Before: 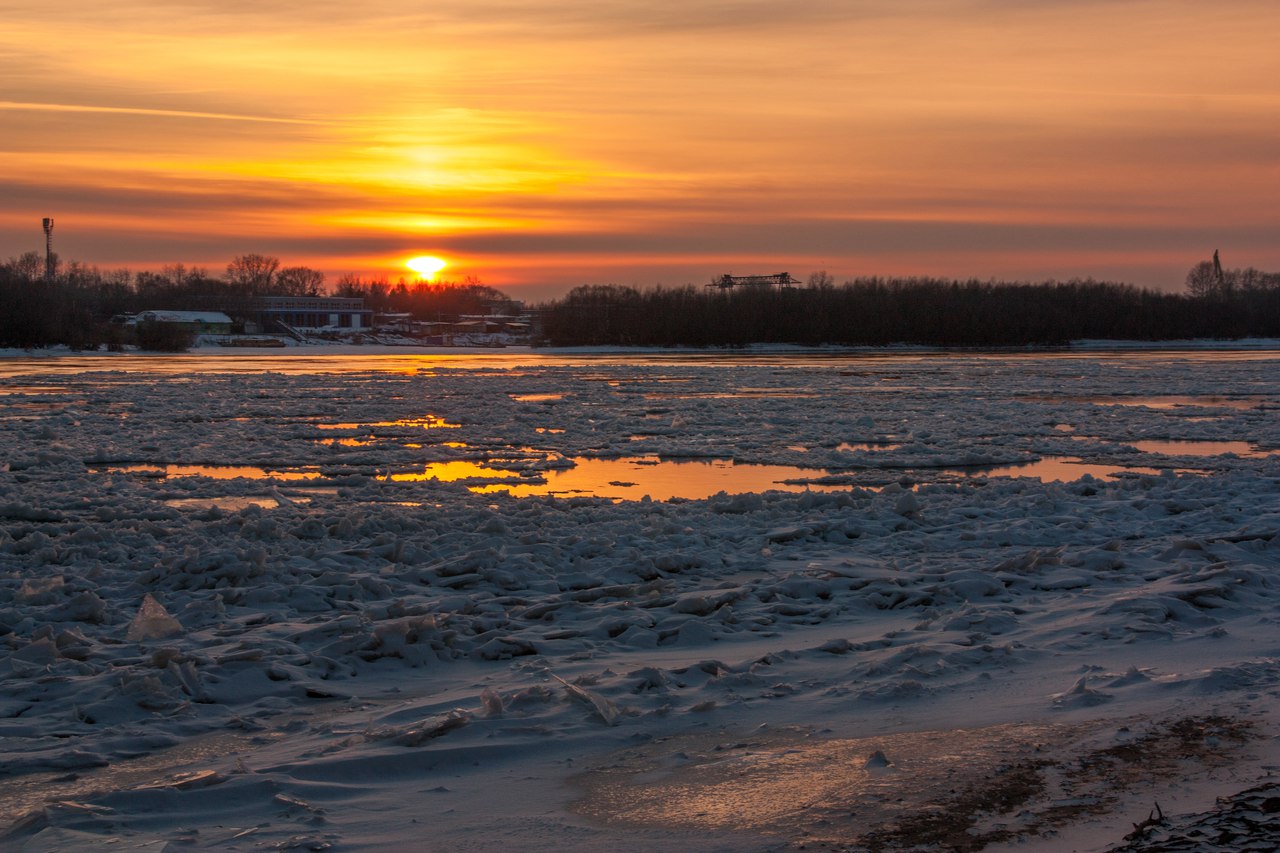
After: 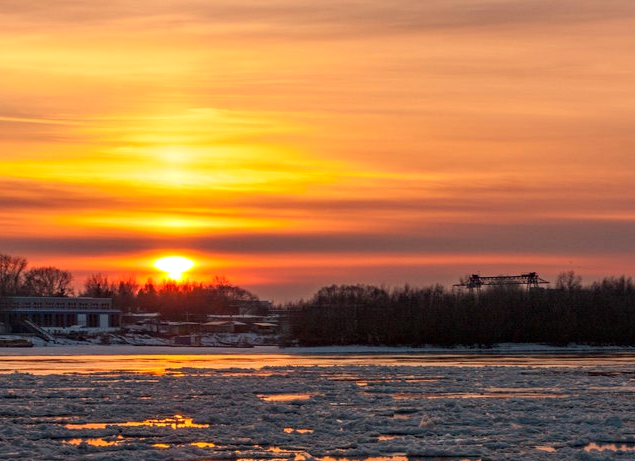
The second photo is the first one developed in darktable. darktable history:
haze removal: compatibility mode true, adaptive false
crop: left 19.755%, right 30.578%, bottom 45.942%
local contrast: highlights 105%, shadows 101%, detail 120%, midtone range 0.2
tone curve: curves: ch0 [(0, 0.012) (0.036, 0.035) (0.274, 0.288) (0.504, 0.536) (0.844, 0.84) (1, 0.983)]; ch1 [(0, 0) (0.389, 0.403) (0.462, 0.486) (0.499, 0.498) (0.511, 0.502) (0.536, 0.547) (0.579, 0.578) (0.626, 0.645) (0.749, 0.781) (1, 1)]; ch2 [(0, 0) (0.457, 0.486) (0.5, 0.5) (0.557, 0.561) (0.614, 0.622) (0.704, 0.732) (1, 1)]
